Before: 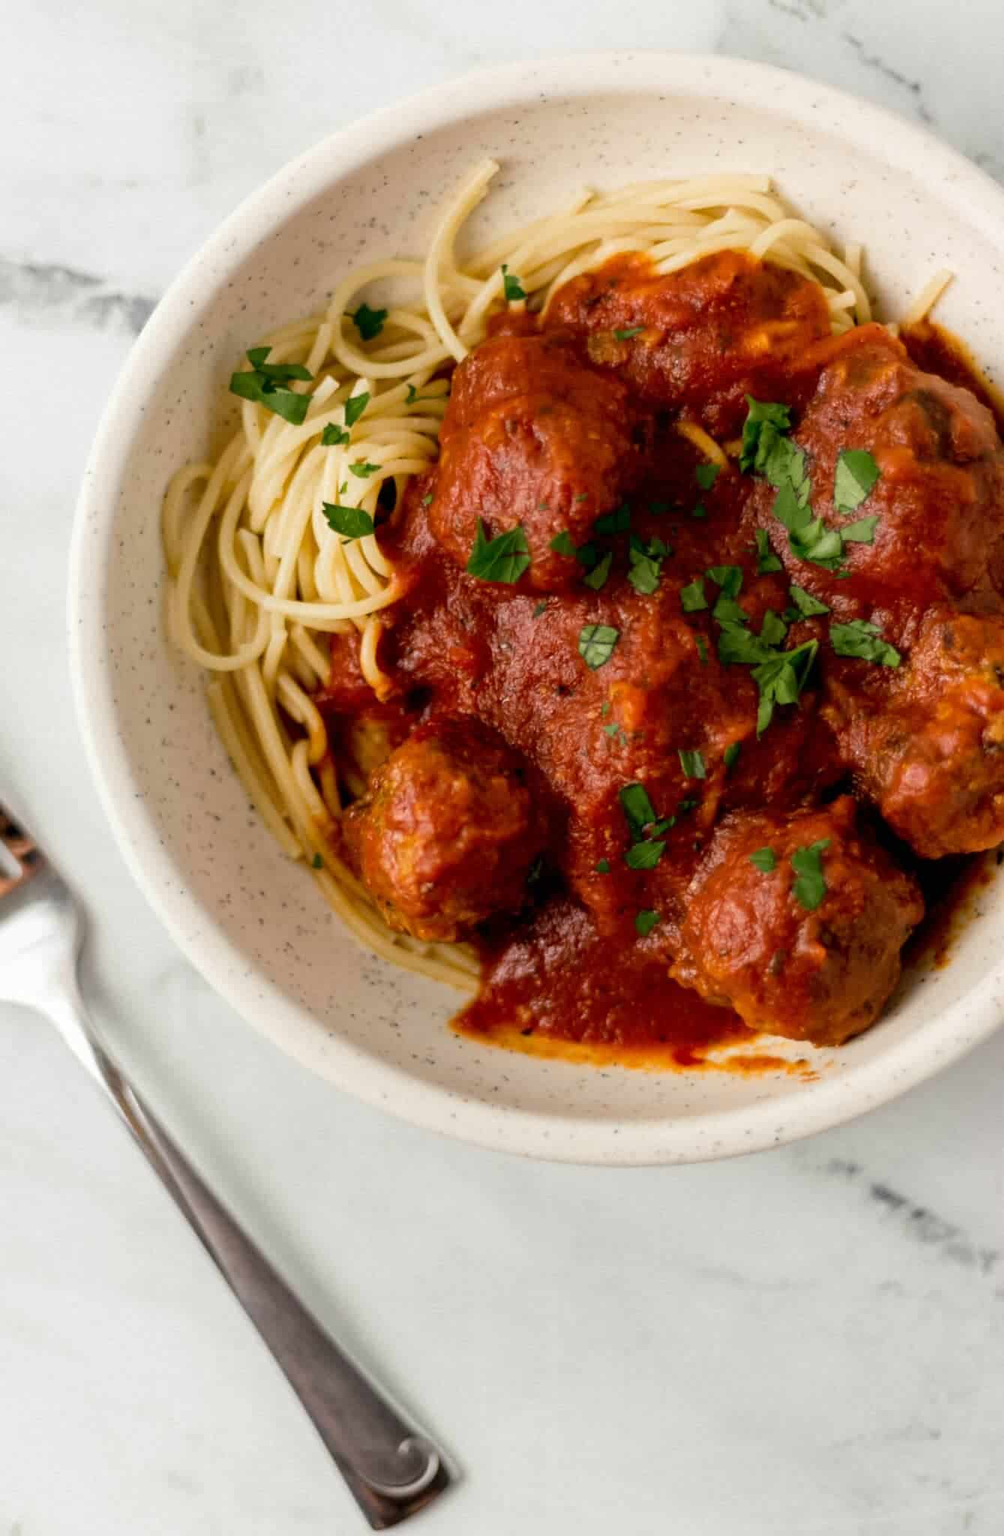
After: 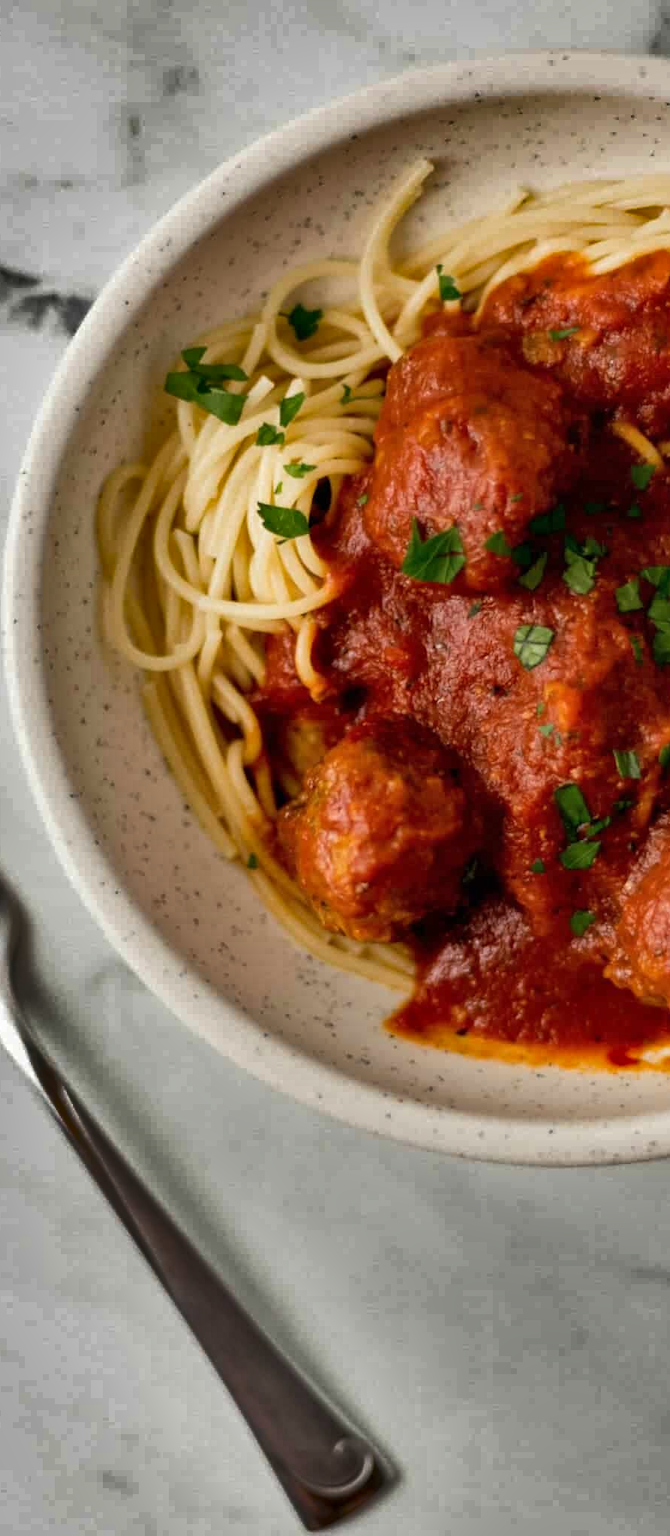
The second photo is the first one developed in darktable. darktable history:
shadows and highlights: shadows 20.79, highlights -81.79, soften with gaussian
crop and rotate: left 6.552%, right 26.643%
